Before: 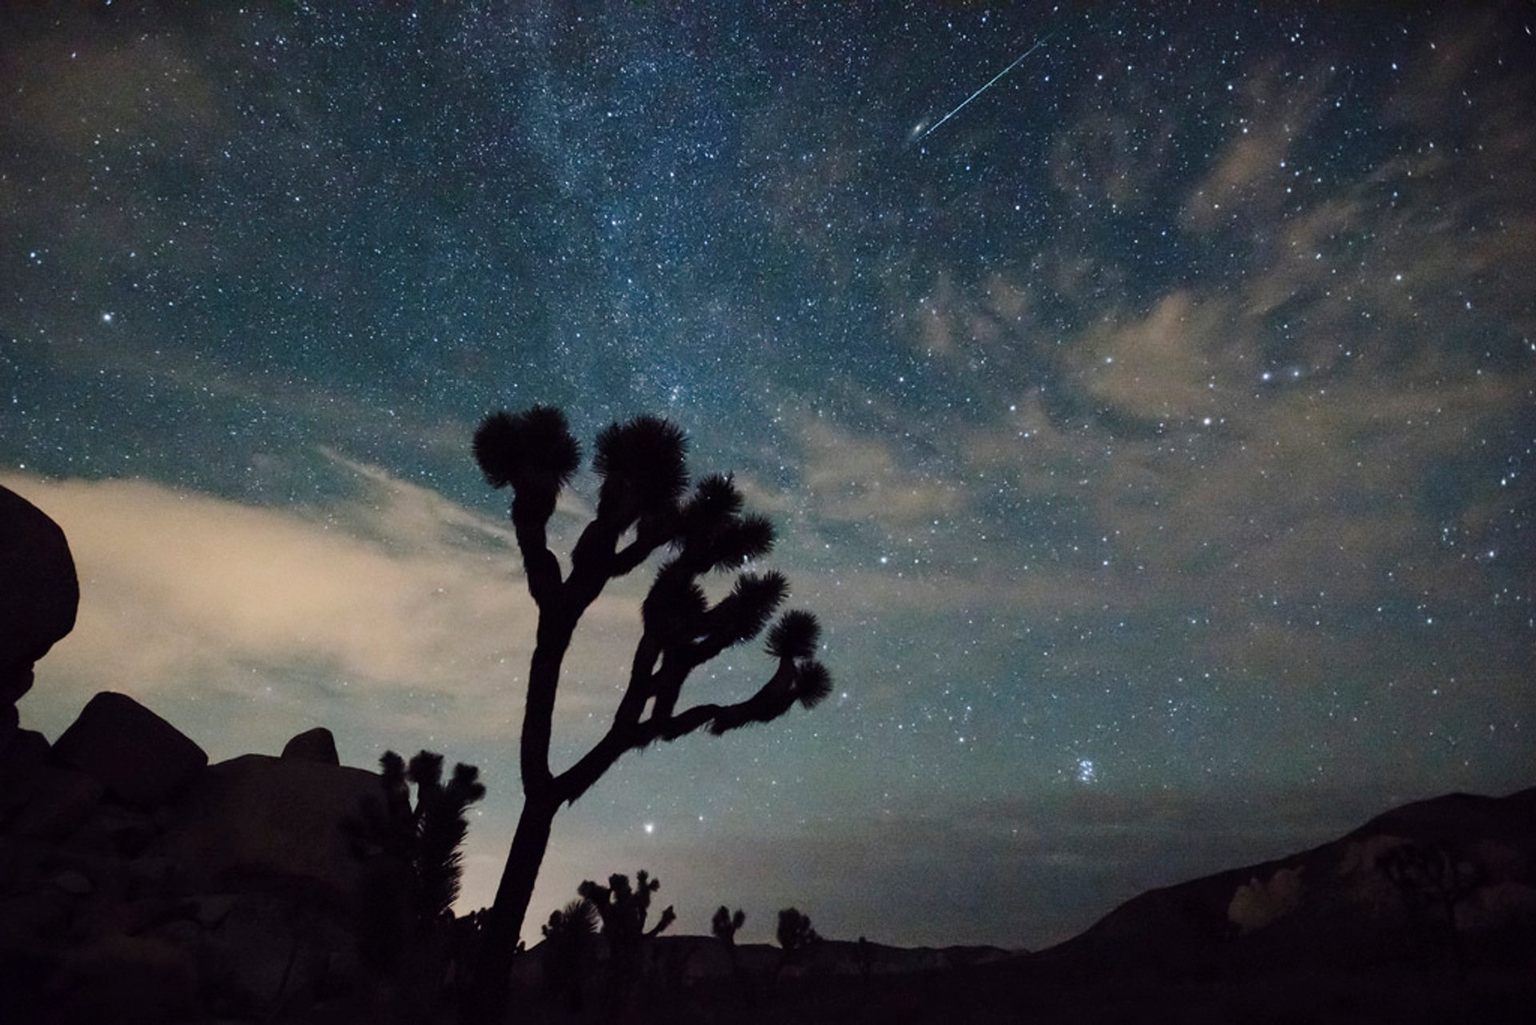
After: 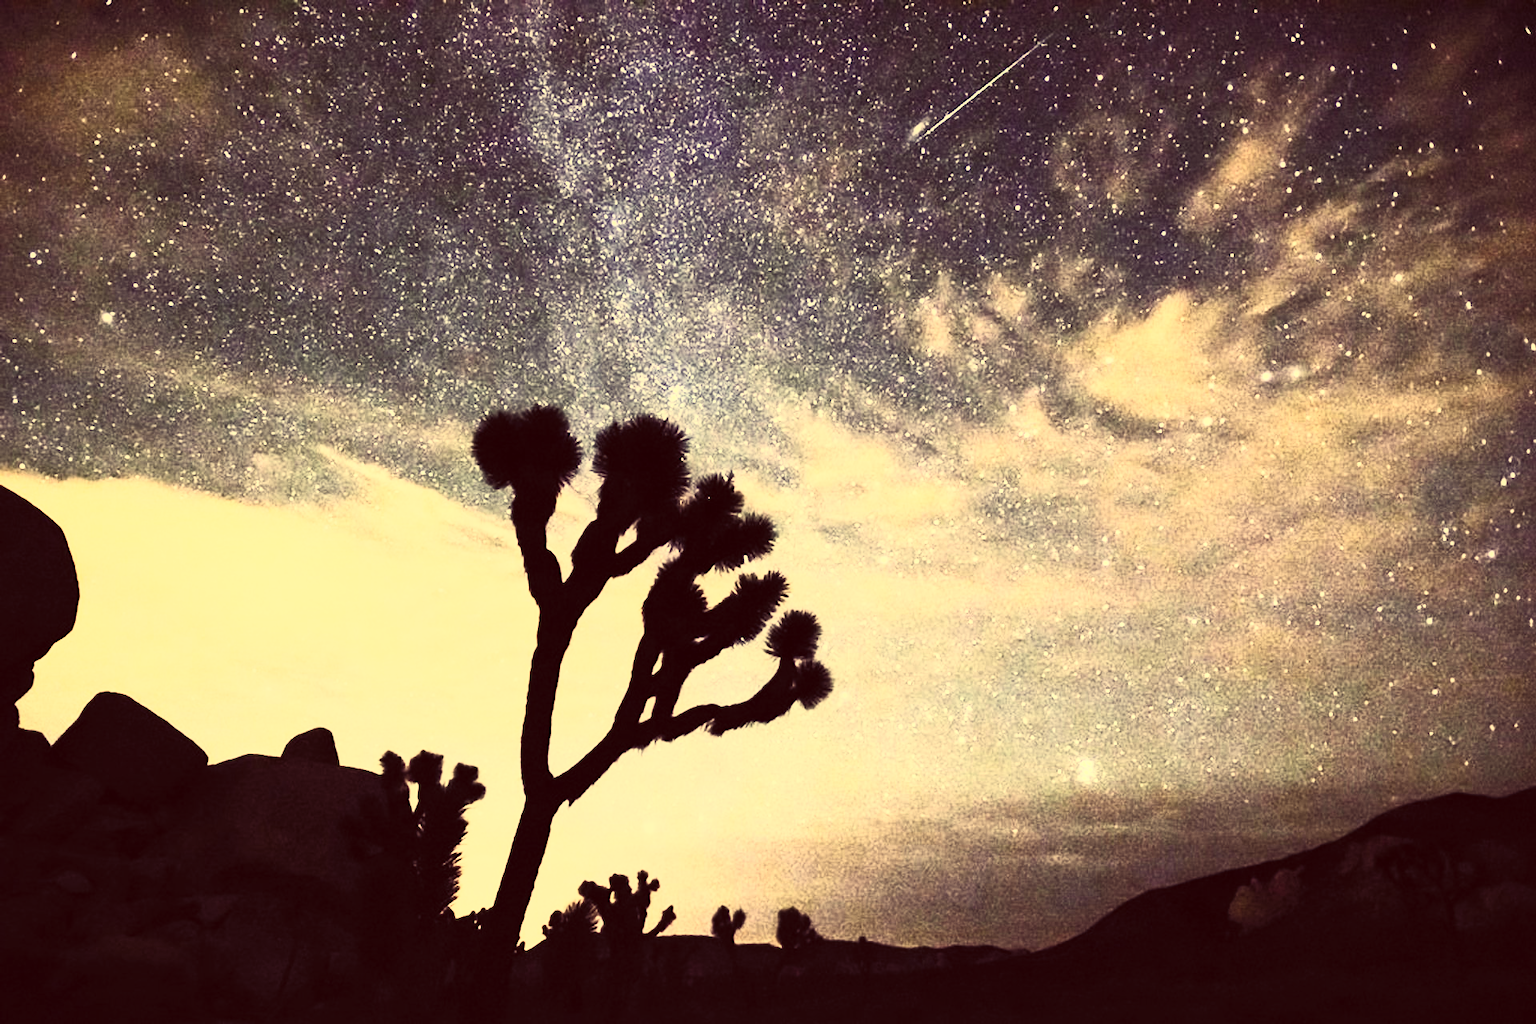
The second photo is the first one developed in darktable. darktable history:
color correction: highlights a* 9.77, highlights b* 39.17, shadows a* 14.67, shadows b* 3.26
contrast brightness saturation: contrast 0.575, brightness 0.575, saturation -0.341
base curve: curves: ch0 [(0, 0) (0.007, 0.004) (0.027, 0.03) (0.046, 0.07) (0.207, 0.54) (0.442, 0.872) (0.673, 0.972) (1, 1)], preserve colors none
local contrast: mode bilateral grid, contrast 20, coarseness 50, detail 119%, midtone range 0.2
